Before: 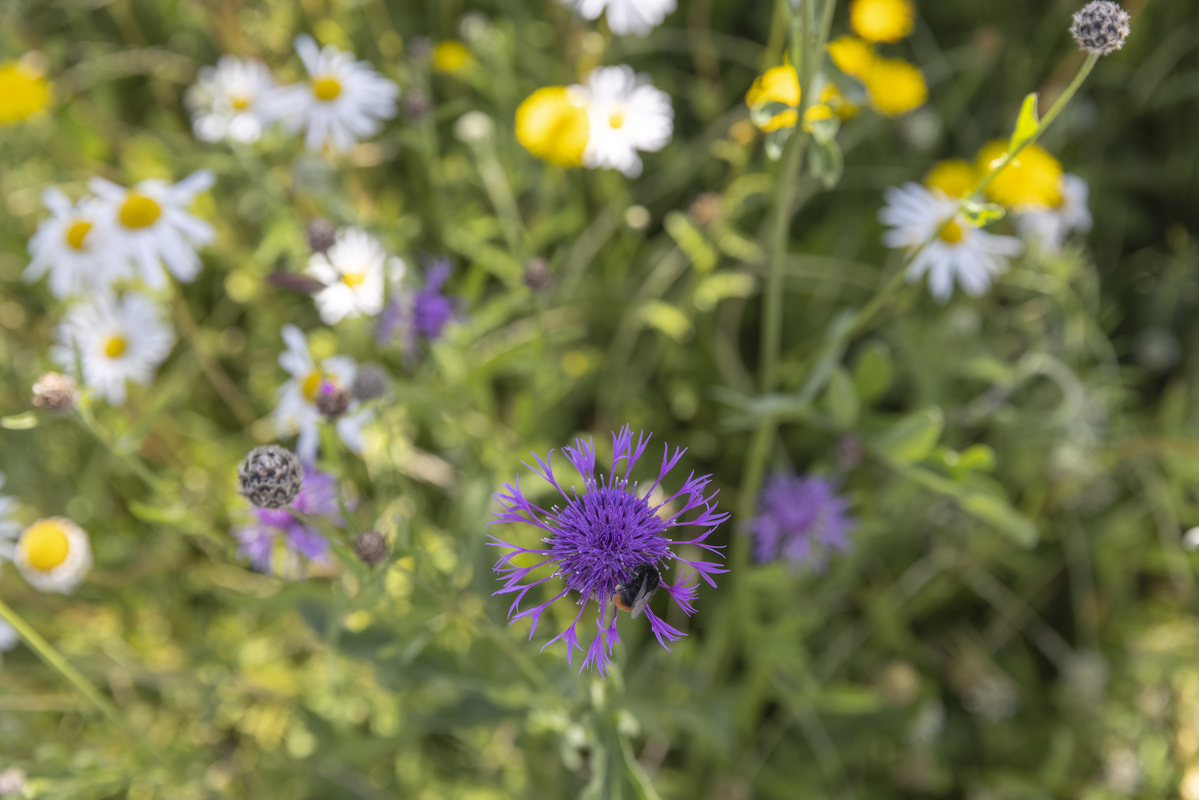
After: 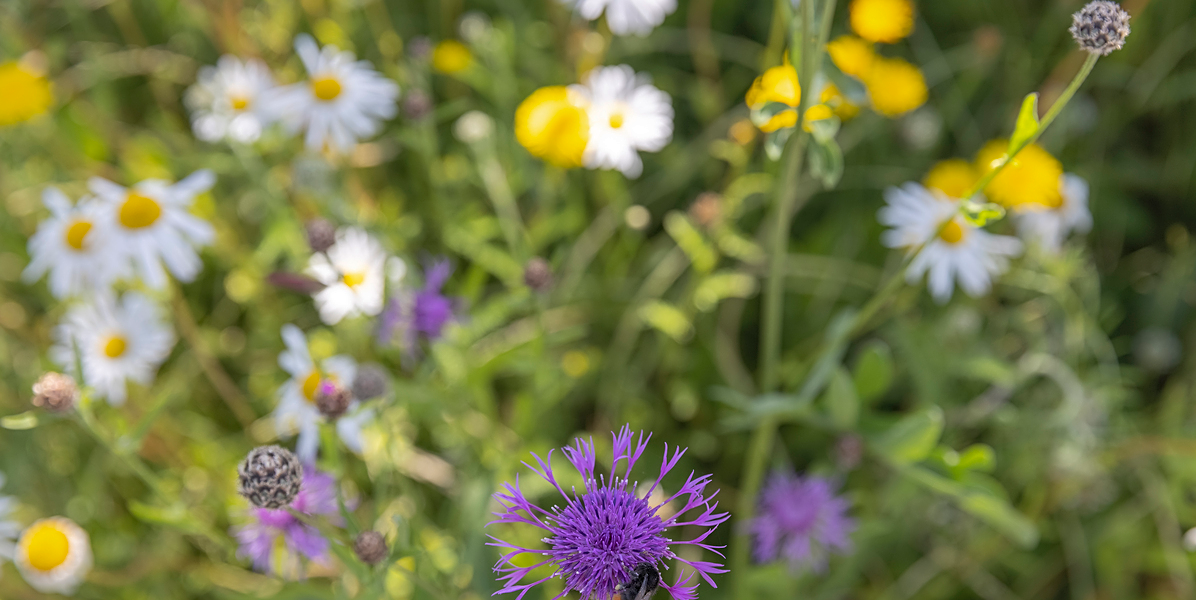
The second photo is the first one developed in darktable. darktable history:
shadows and highlights: on, module defaults
sharpen: on, module defaults
crop: bottom 24.967%
